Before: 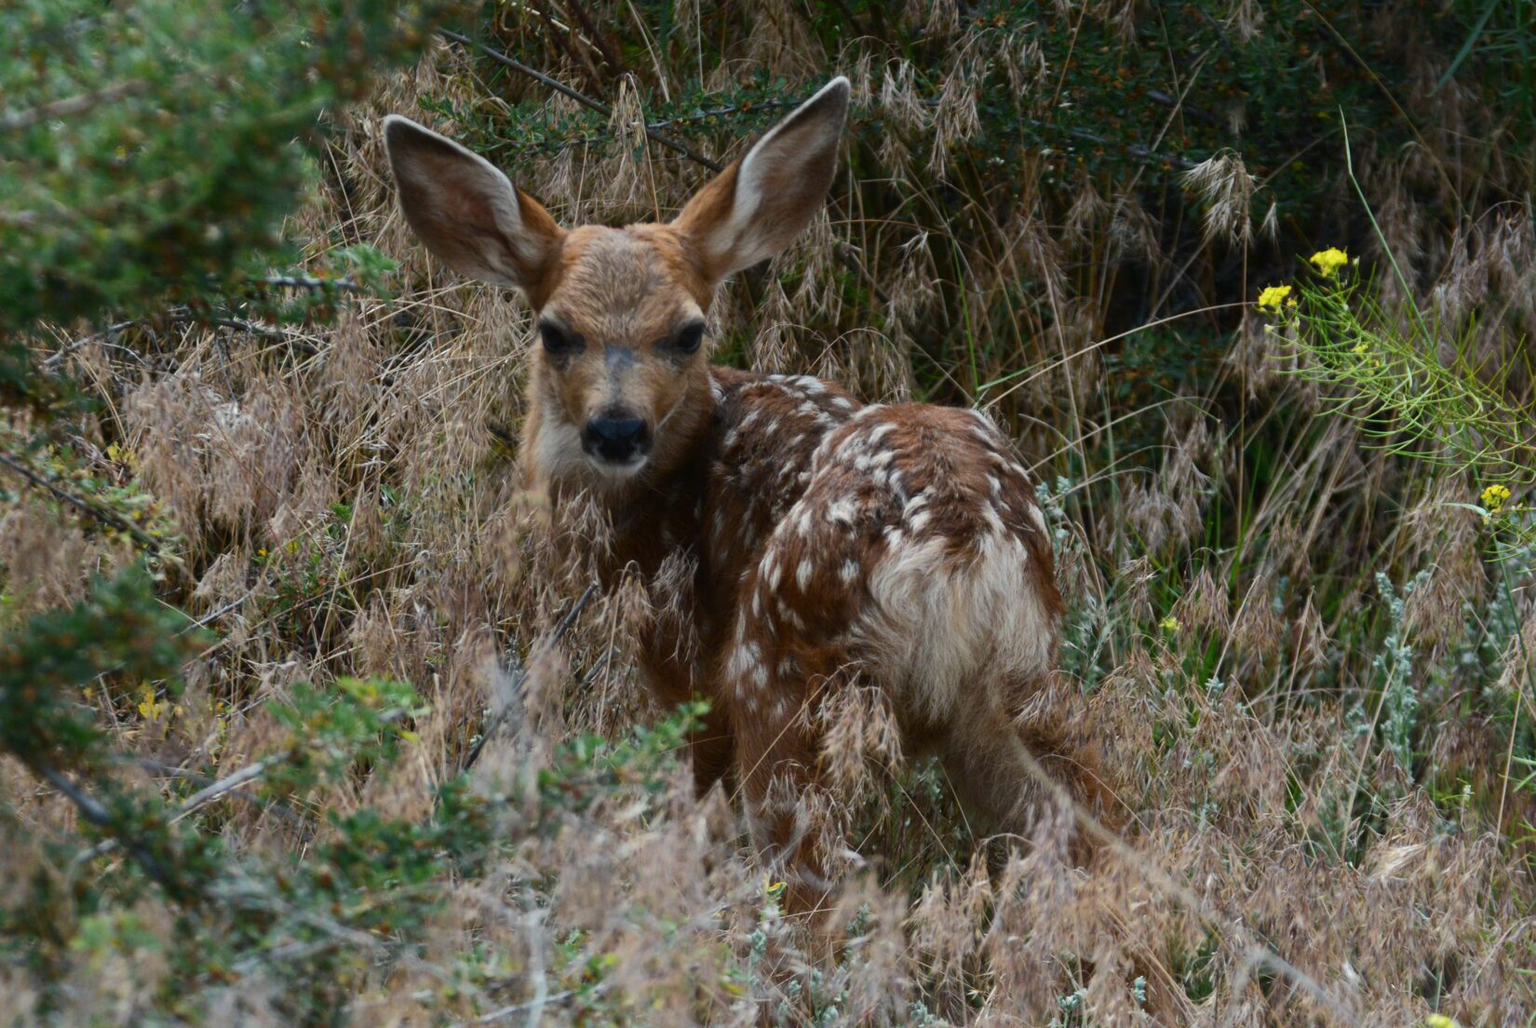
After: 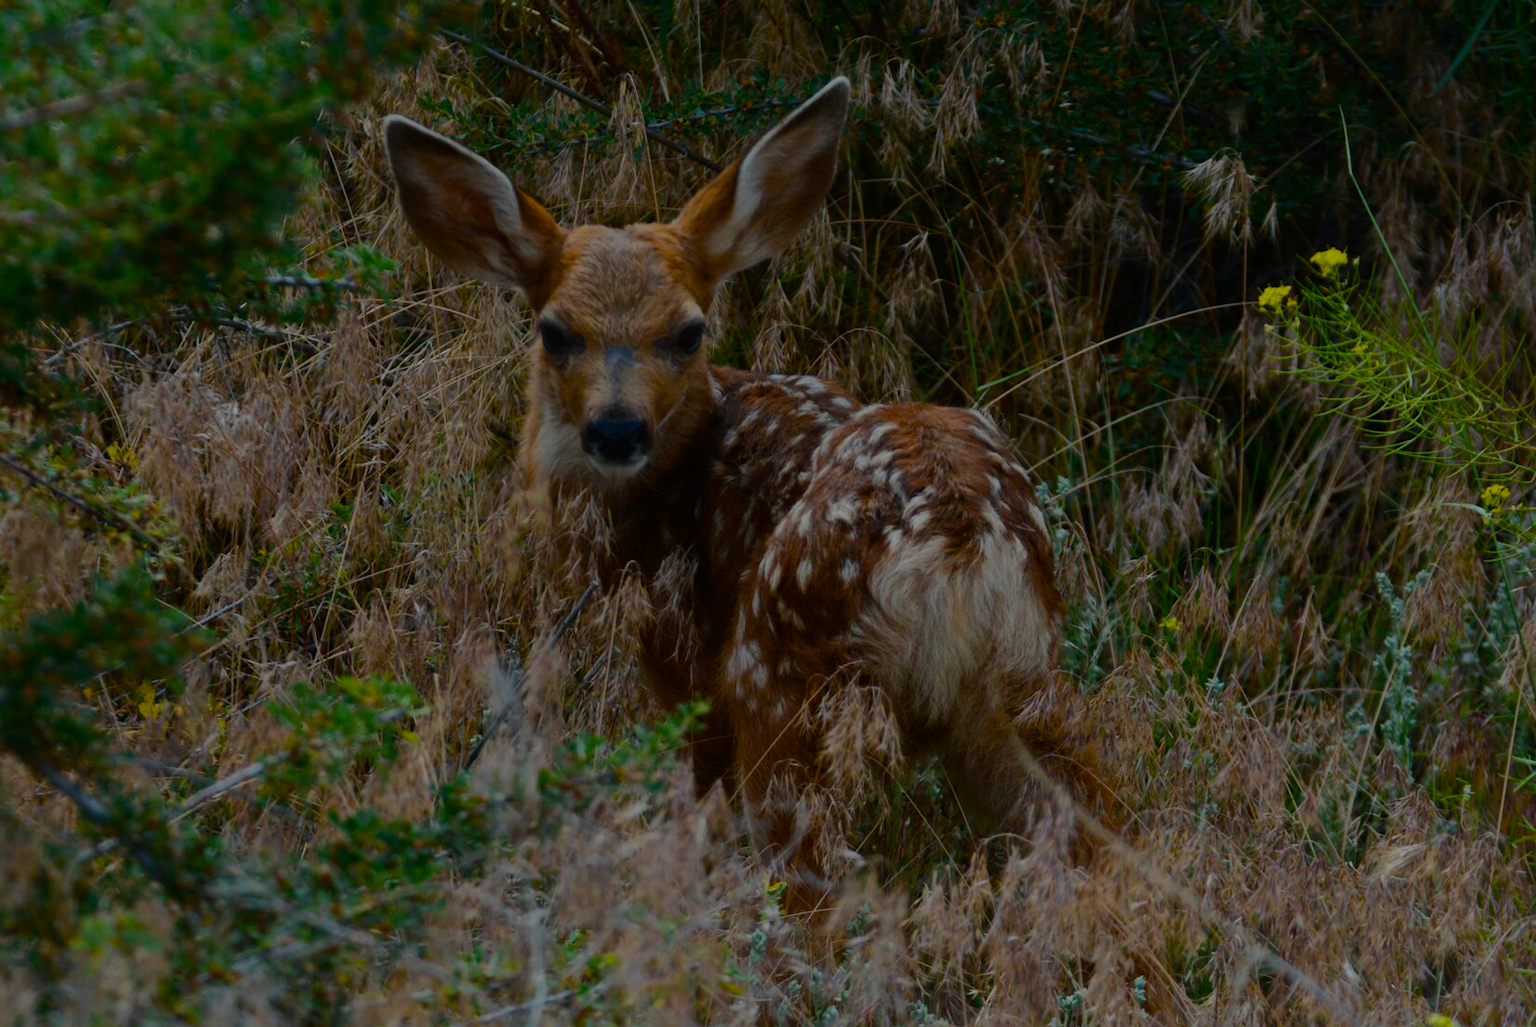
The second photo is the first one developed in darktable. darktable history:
color balance rgb: perceptual saturation grading › global saturation 45%, perceptual saturation grading › highlights -25%, perceptual saturation grading › shadows 50%, perceptual brilliance grading › global brilliance 3%, global vibrance 3%
exposure: exposure -1.468 EV, compensate highlight preservation false
